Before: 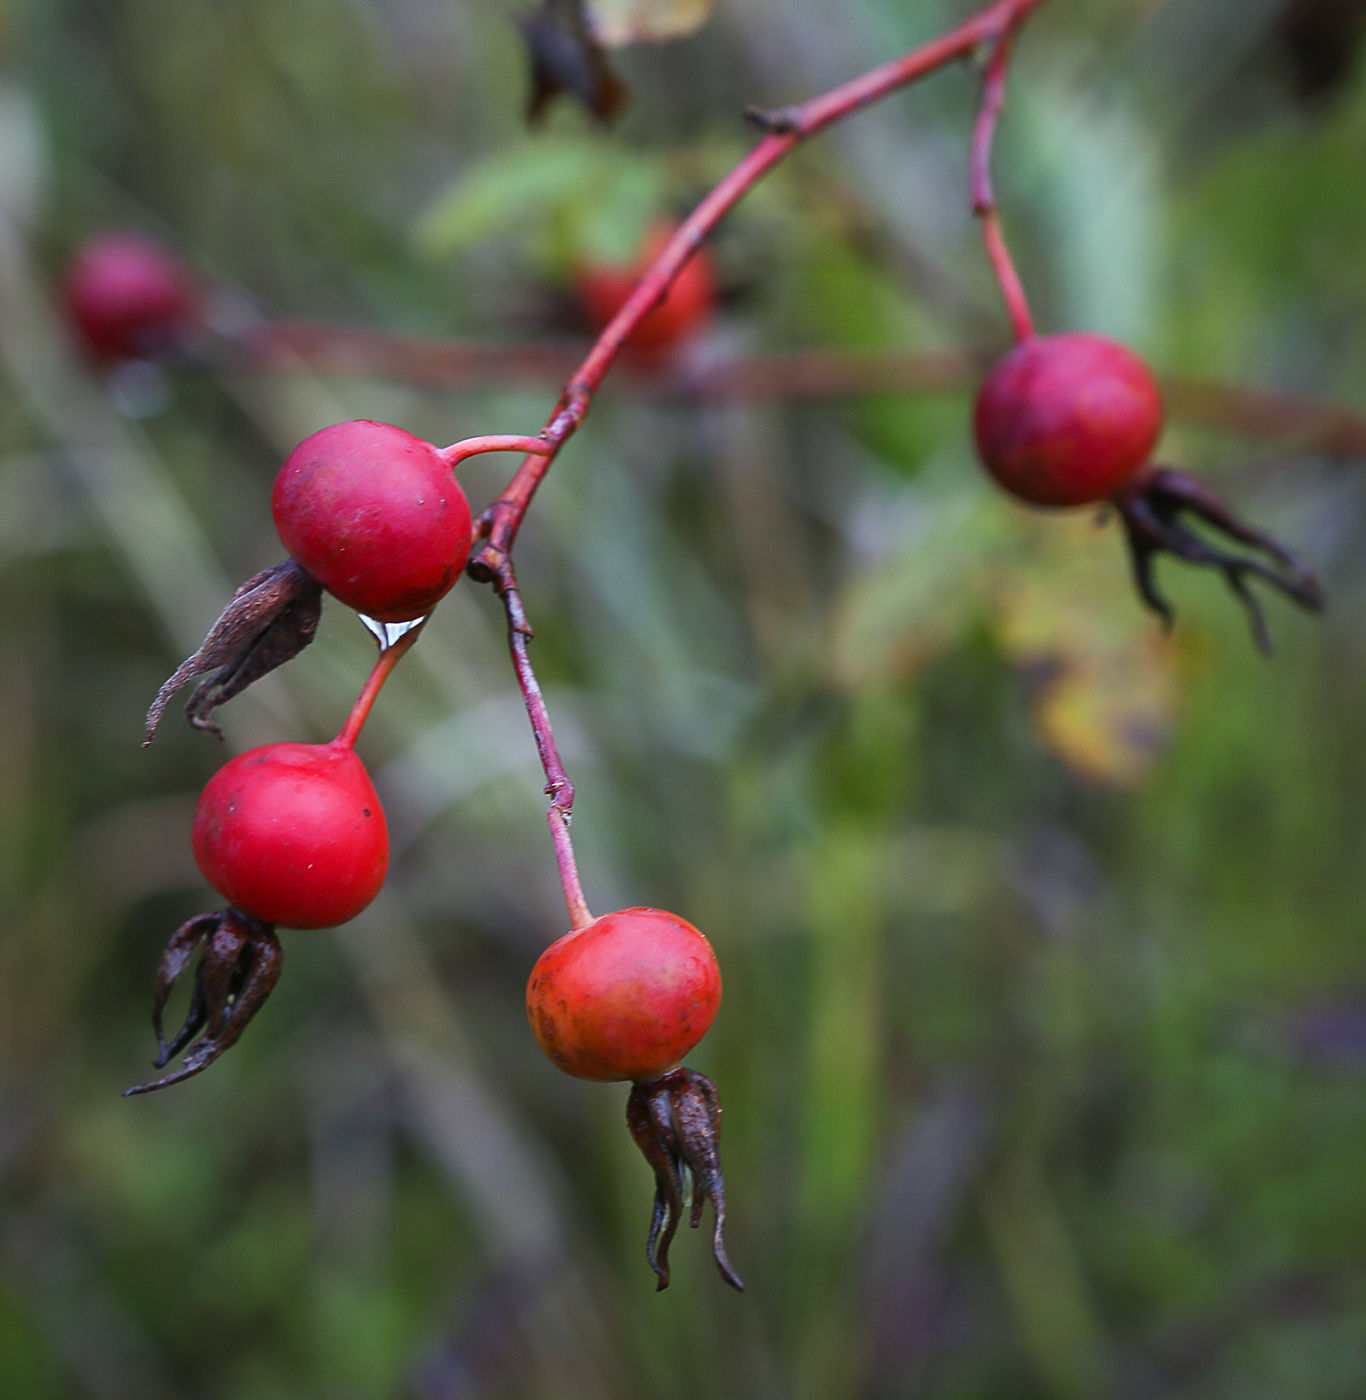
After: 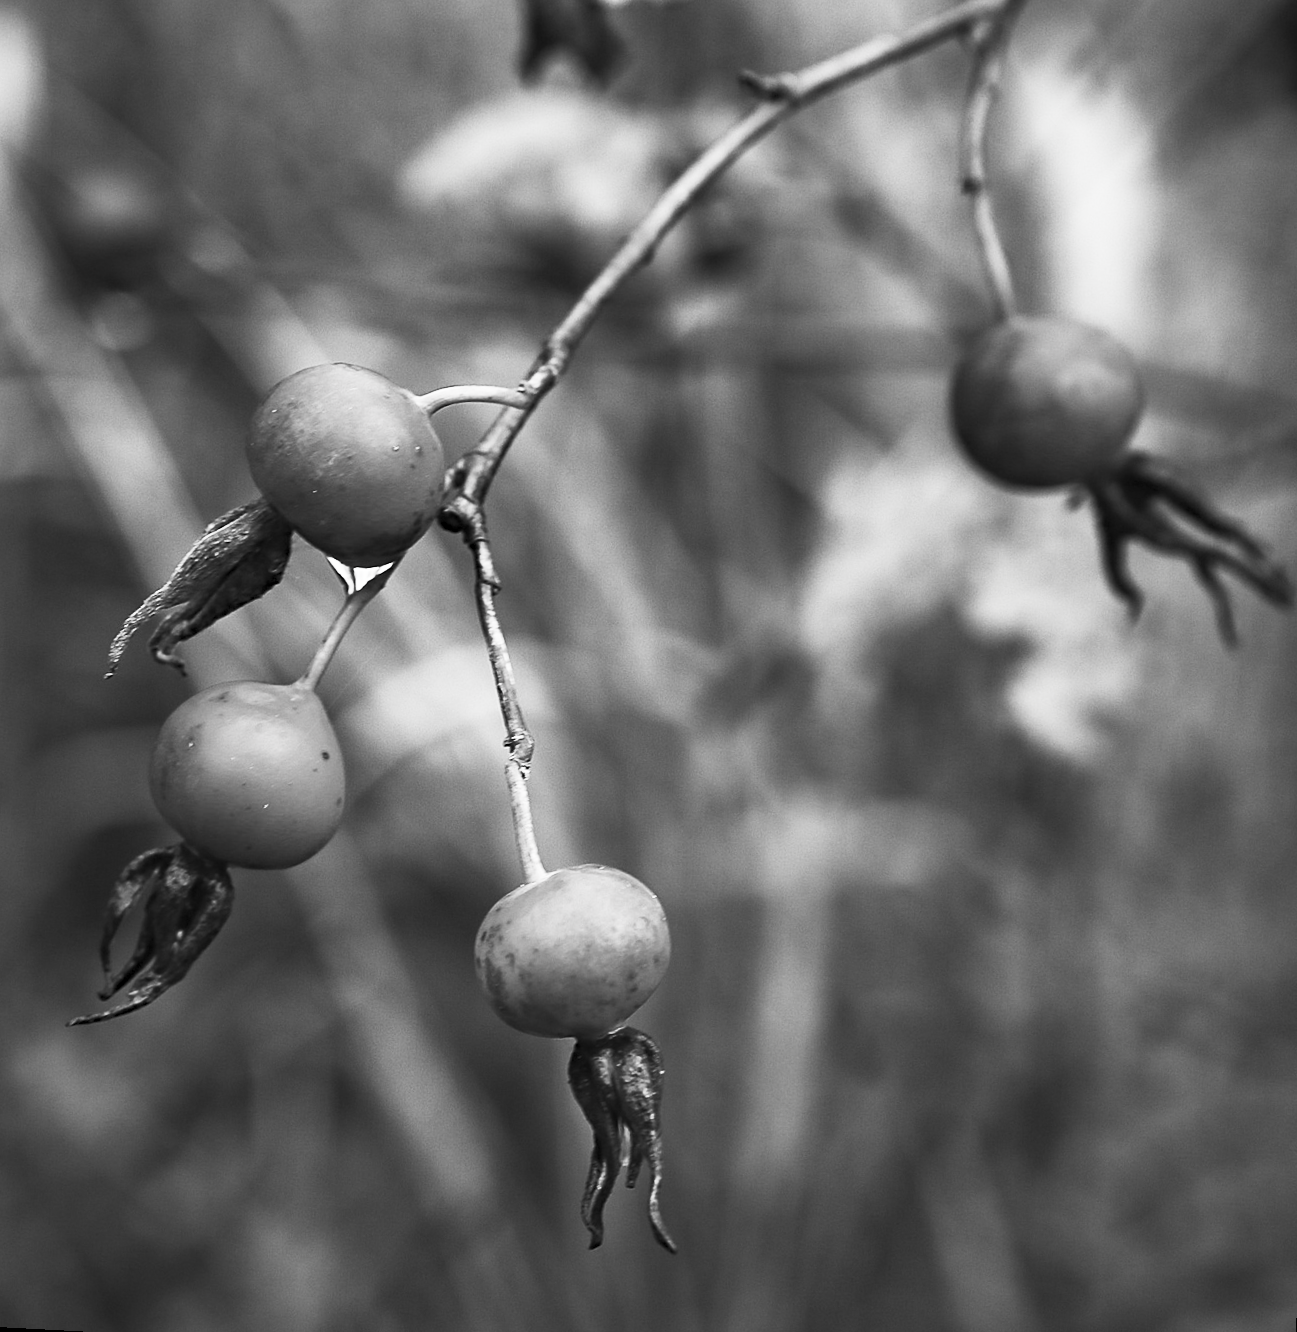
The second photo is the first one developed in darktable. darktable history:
contrast brightness saturation: contrast 0.523, brightness 0.459, saturation -0.997
crop and rotate: angle -3.04°, left 5.086%, top 5.167%, right 4.741%, bottom 4.186%
haze removal: strength 0.283, distance 0.254, compatibility mode true, adaptive false
color balance rgb: linear chroma grading › global chroma 0.278%, perceptual saturation grading › global saturation 18.17%, global vibrance 20%
